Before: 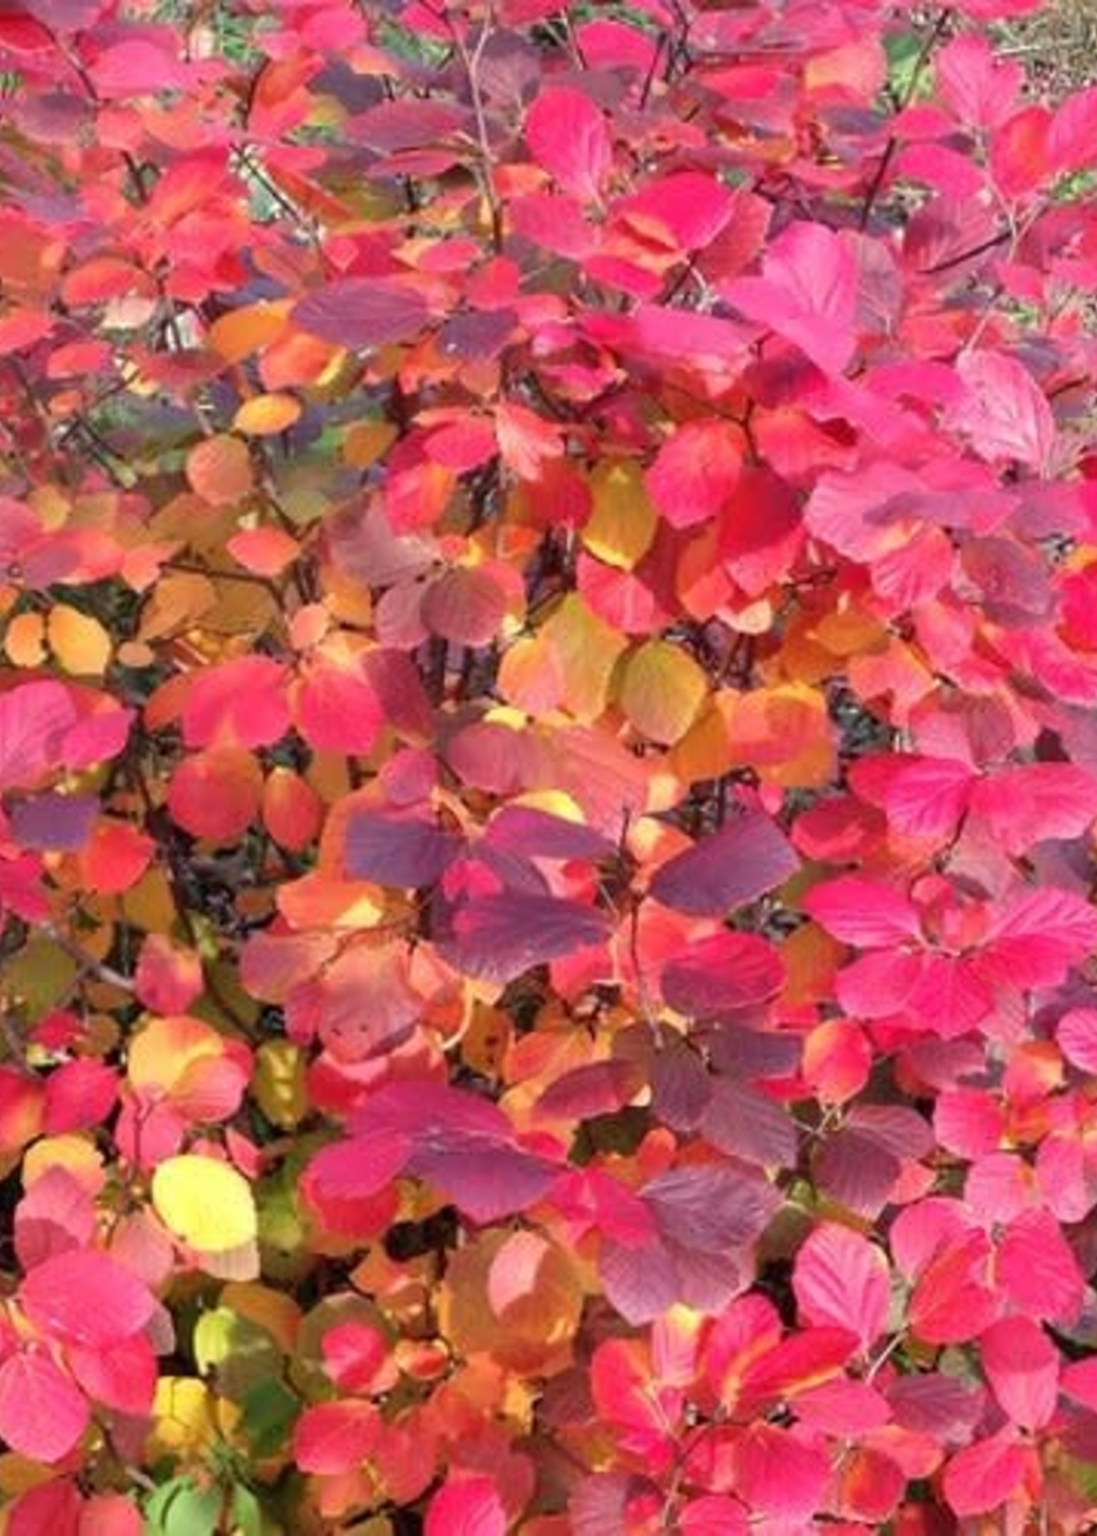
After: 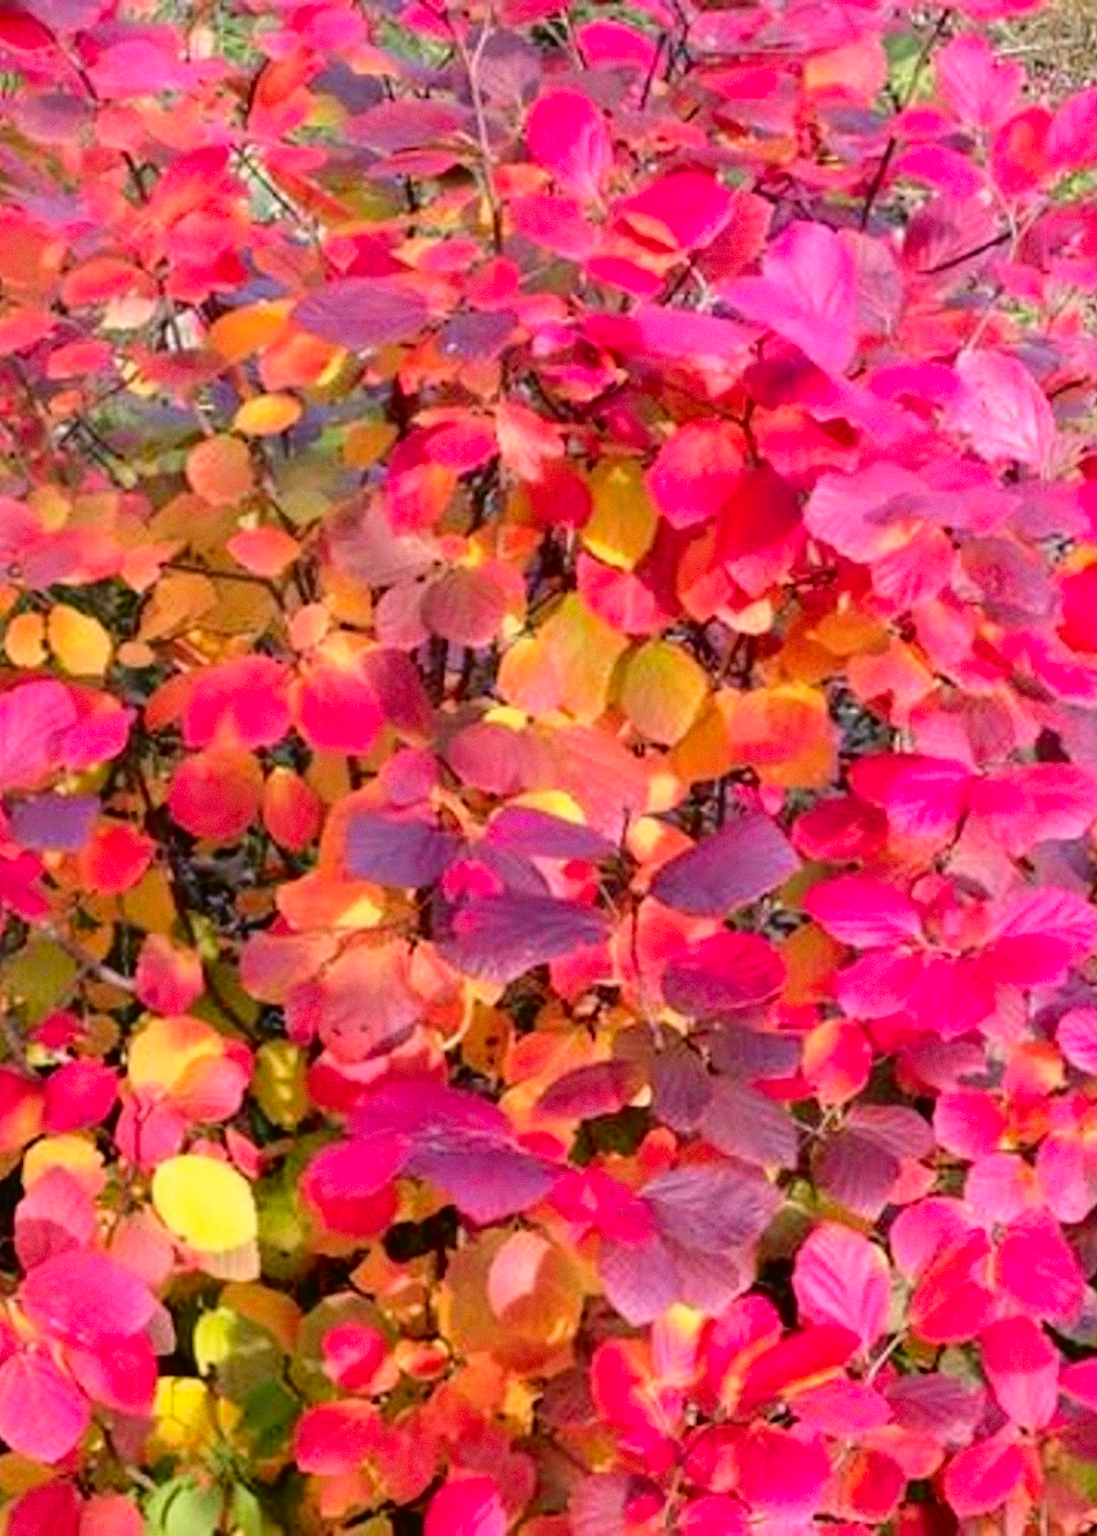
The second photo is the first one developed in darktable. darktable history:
color balance rgb: perceptual saturation grading › global saturation 10%, global vibrance 10%
grain: coarseness 0.09 ISO
tone curve: curves: ch0 [(0, 0.021) (0.049, 0.044) (0.152, 0.14) (0.328, 0.377) (0.473, 0.543) (0.641, 0.705) (0.85, 0.894) (1, 0.969)]; ch1 [(0, 0) (0.302, 0.331) (0.433, 0.432) (0.472, 0.47) (0.502, 0.503) (0.527, 0.516) (0.564, 0.573) (0.614, 0.626) (0.677, 0.701) (0.859, 0.885) (1, 1)]; ch2 [(0, 0) (0.33, 0.301) (0.447, 0.44) (0.487, 0.496) (0.502, 0.516) (0.535, 0.563) (0.565, 0.597) (0.608, 0.641) (1, 1)], color space Lab, independent channels, preserve colors none
color correction: highlights a* 12.23, highlights b* 5.41
color balance: mode lift, gamma, gain (sRGB), lift [0.97, 1, 1, 1], gamma [1.03, 1, 1, 1]
white balance: red 0.925, blue 1.046
